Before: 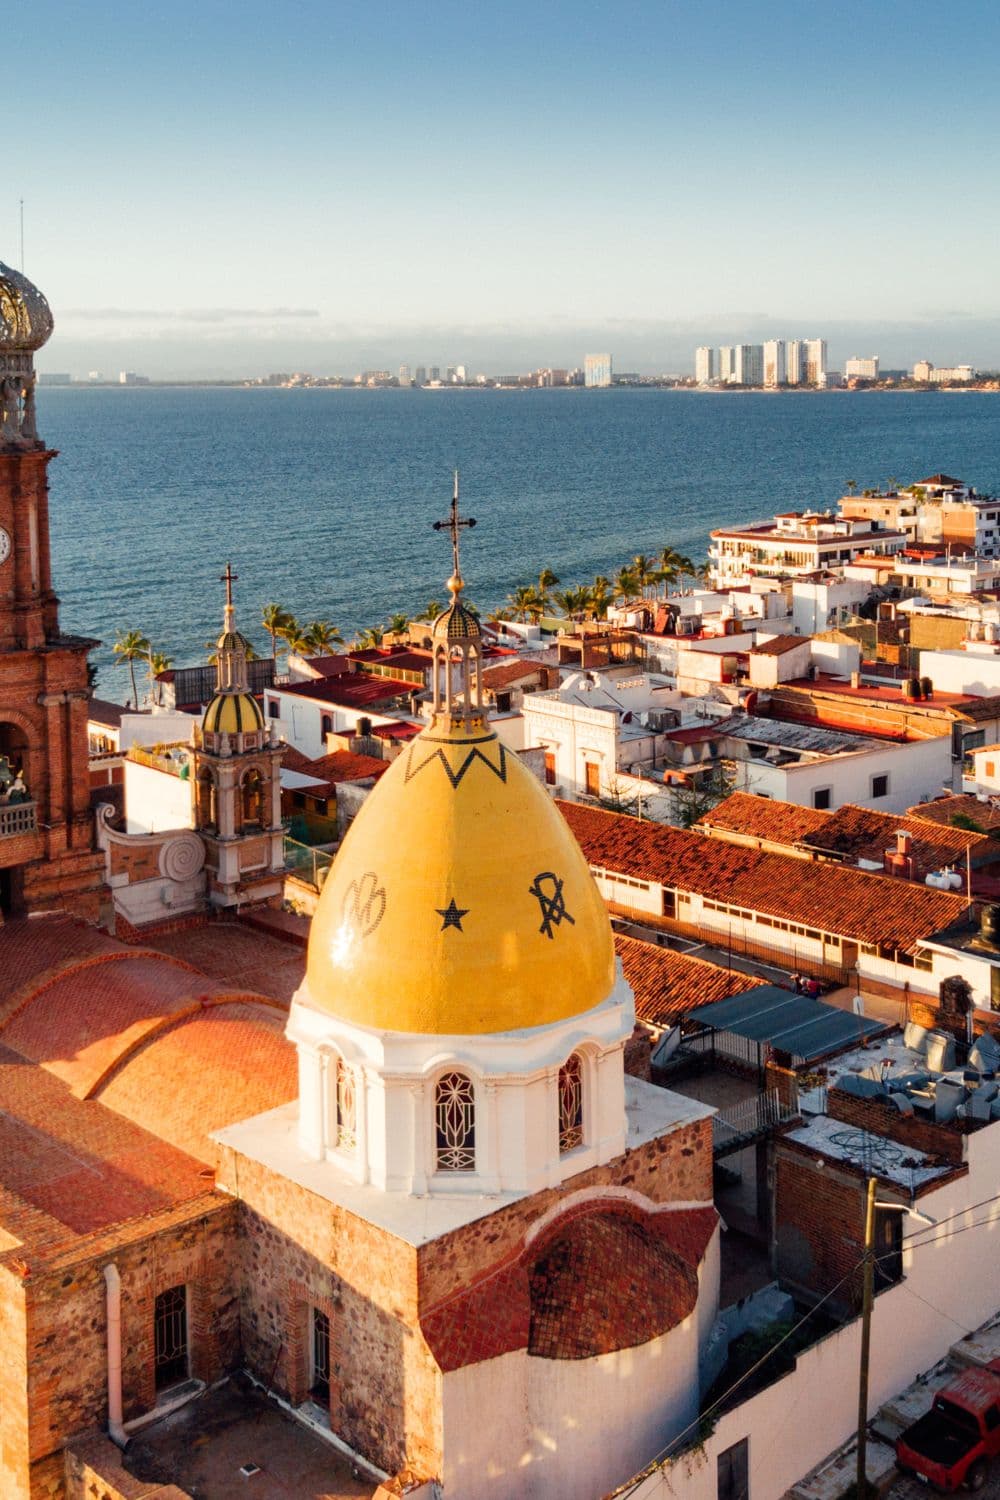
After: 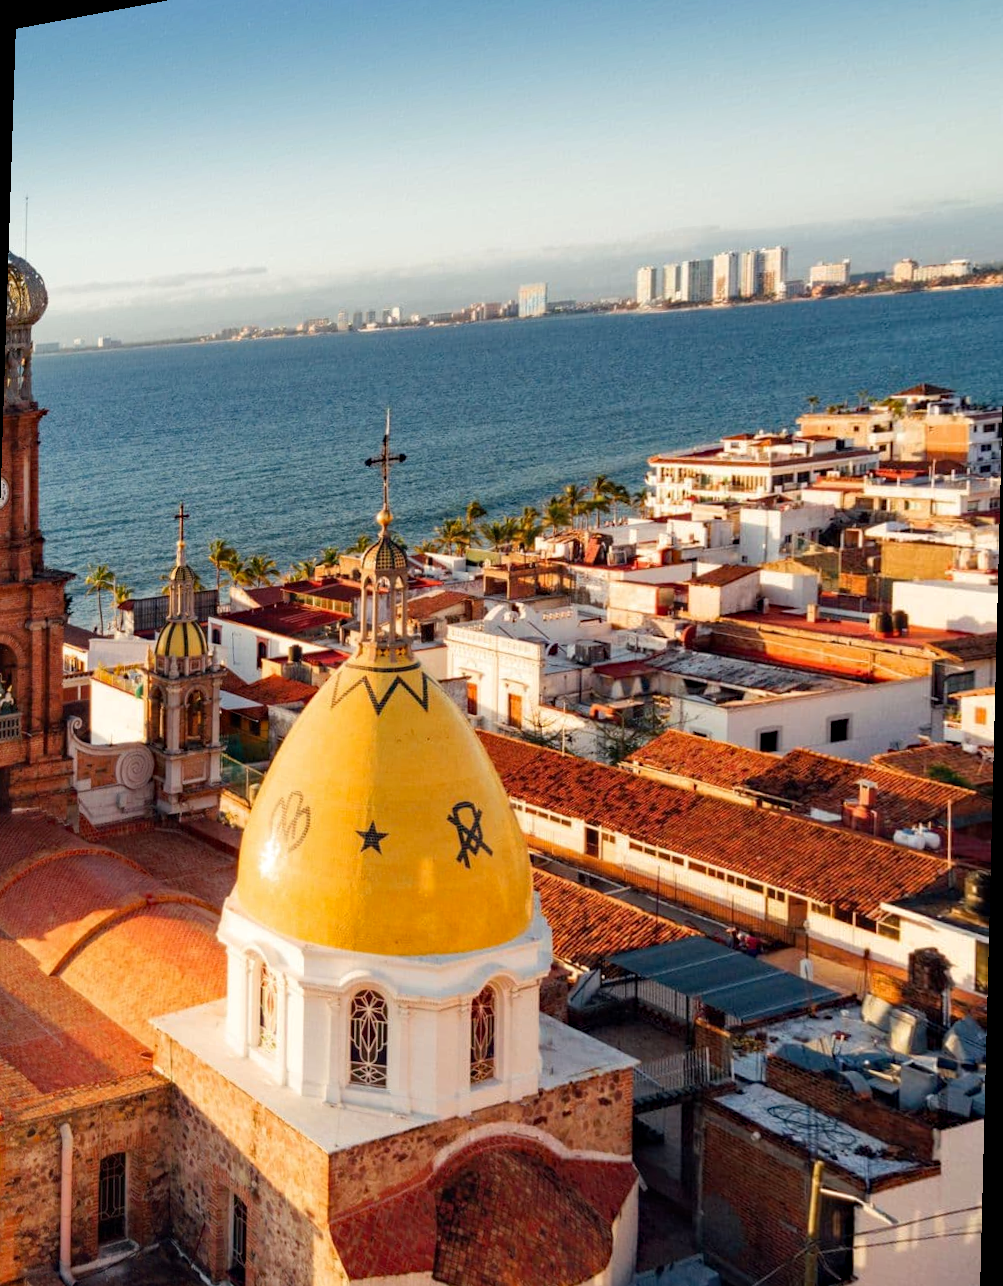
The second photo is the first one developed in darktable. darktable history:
haze removal: compatibility mode true, adaptive false
rotate and perspective: rotation 1.69°, lens shift (vertical) -0.023, lens shift (horizontal) -0.291, crop left 0.025, crop right 0.988, crop top 0.092, crop bottom 0.842
